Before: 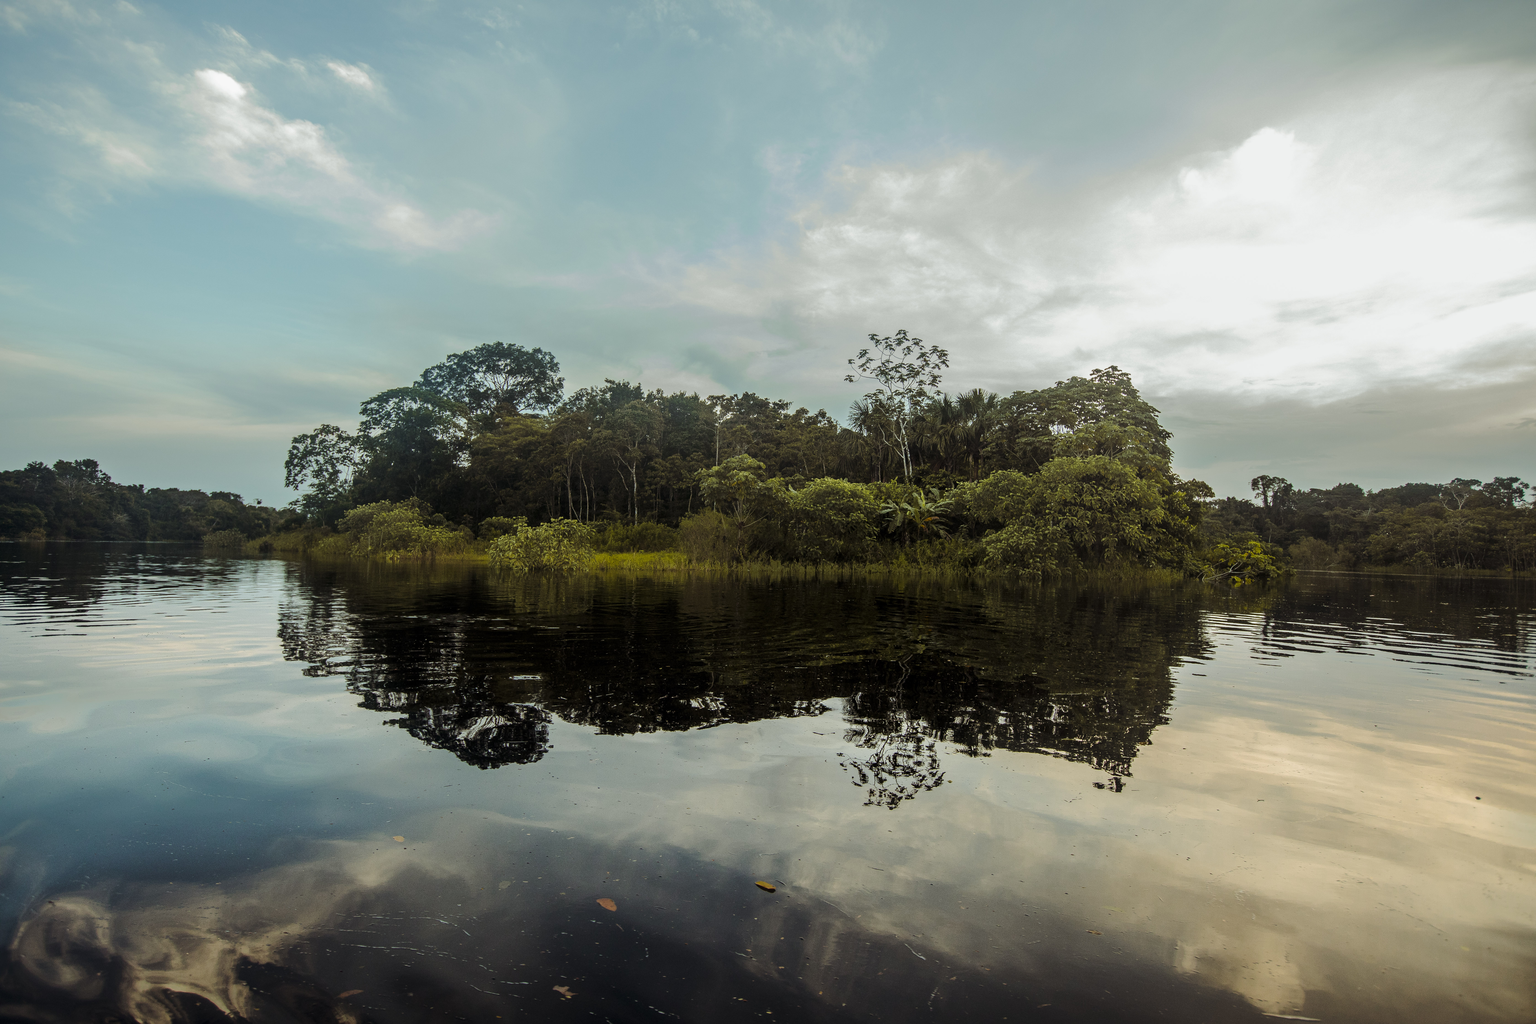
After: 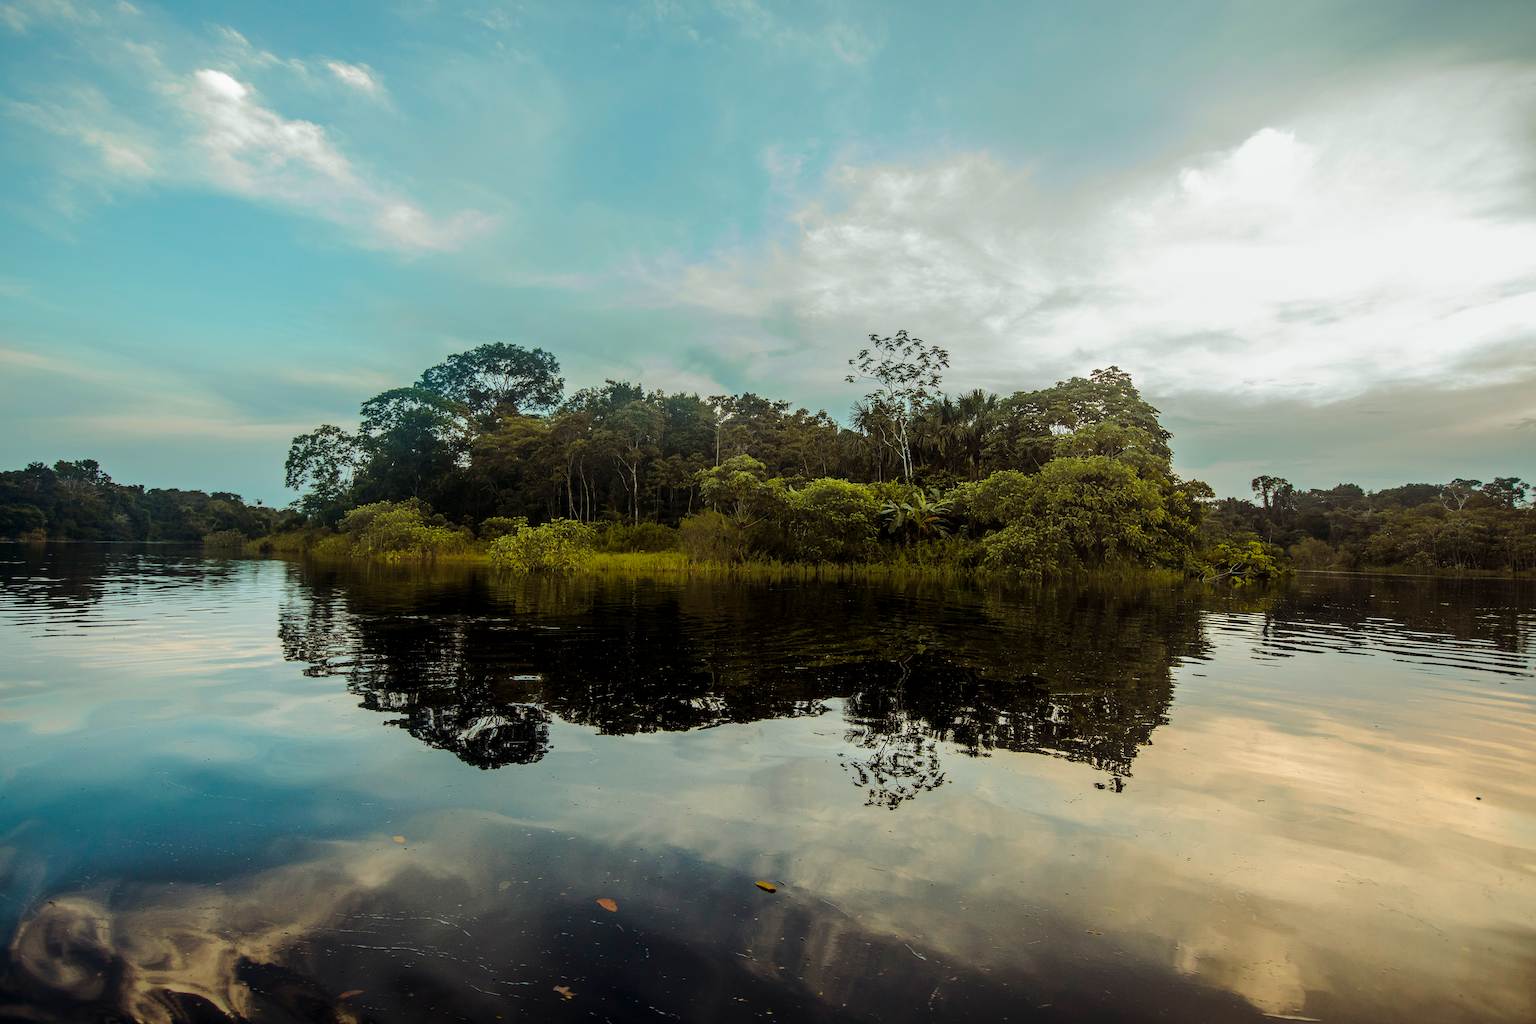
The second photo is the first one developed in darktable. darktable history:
color balance rgb: shadows fall-off 100.974%, perceptual saturation grading › global saturation -11.516%, mask middle-gray fulcrum 23.158%, global vibrance 50.111%
tone equalizer: mask exposure compensation -0.513 EV
